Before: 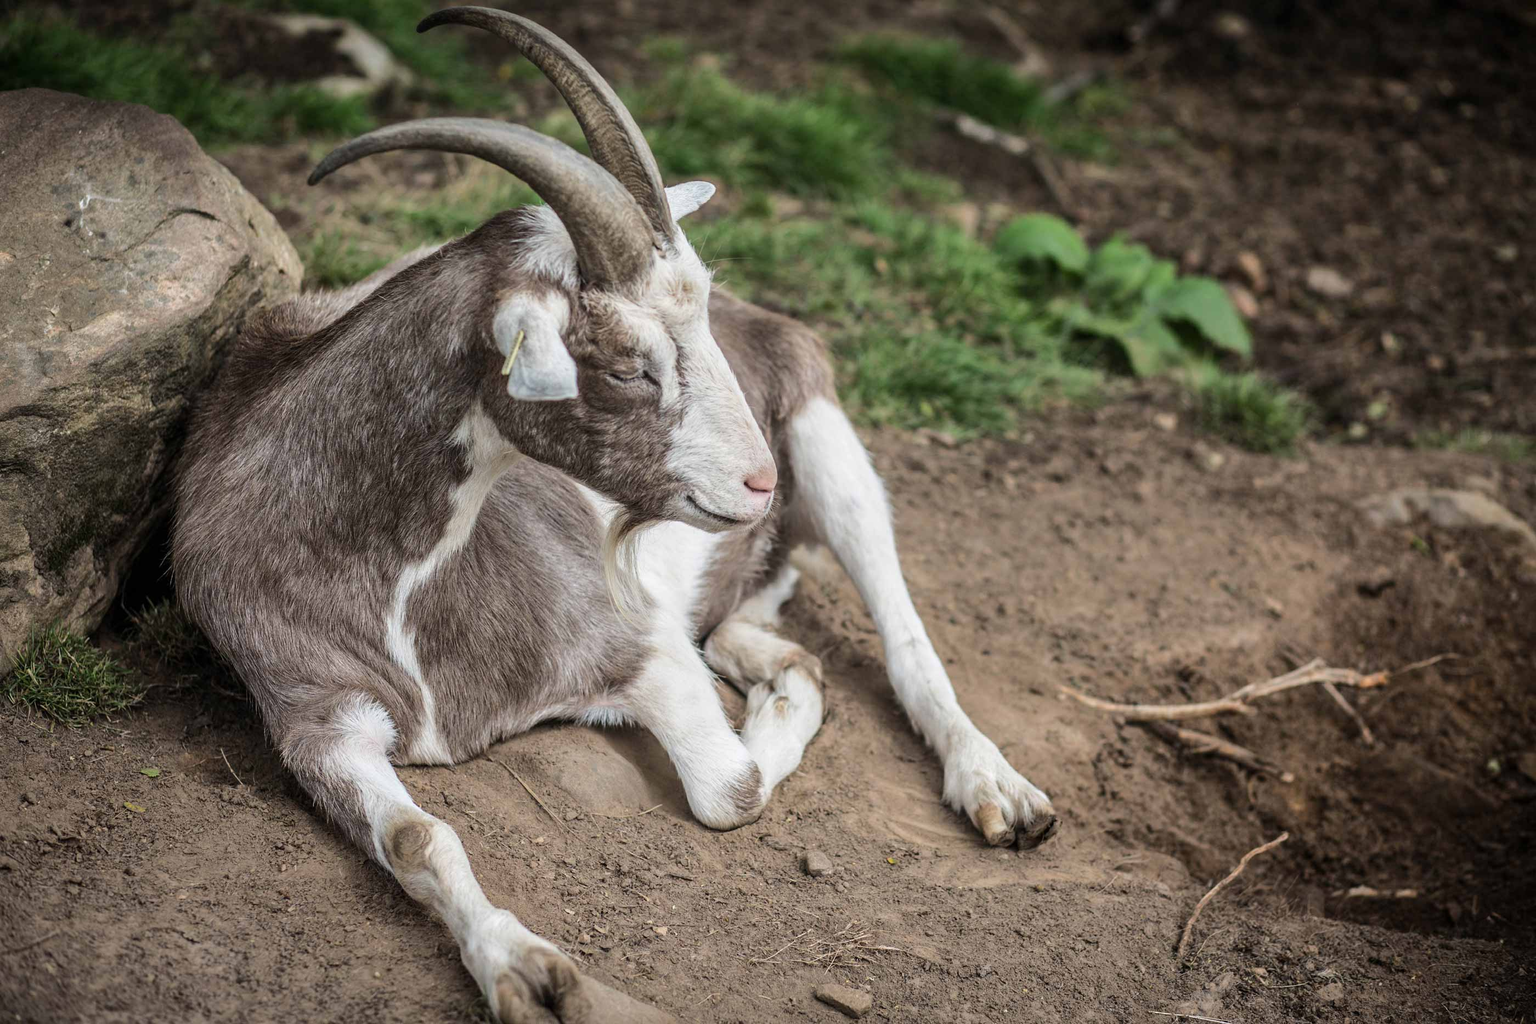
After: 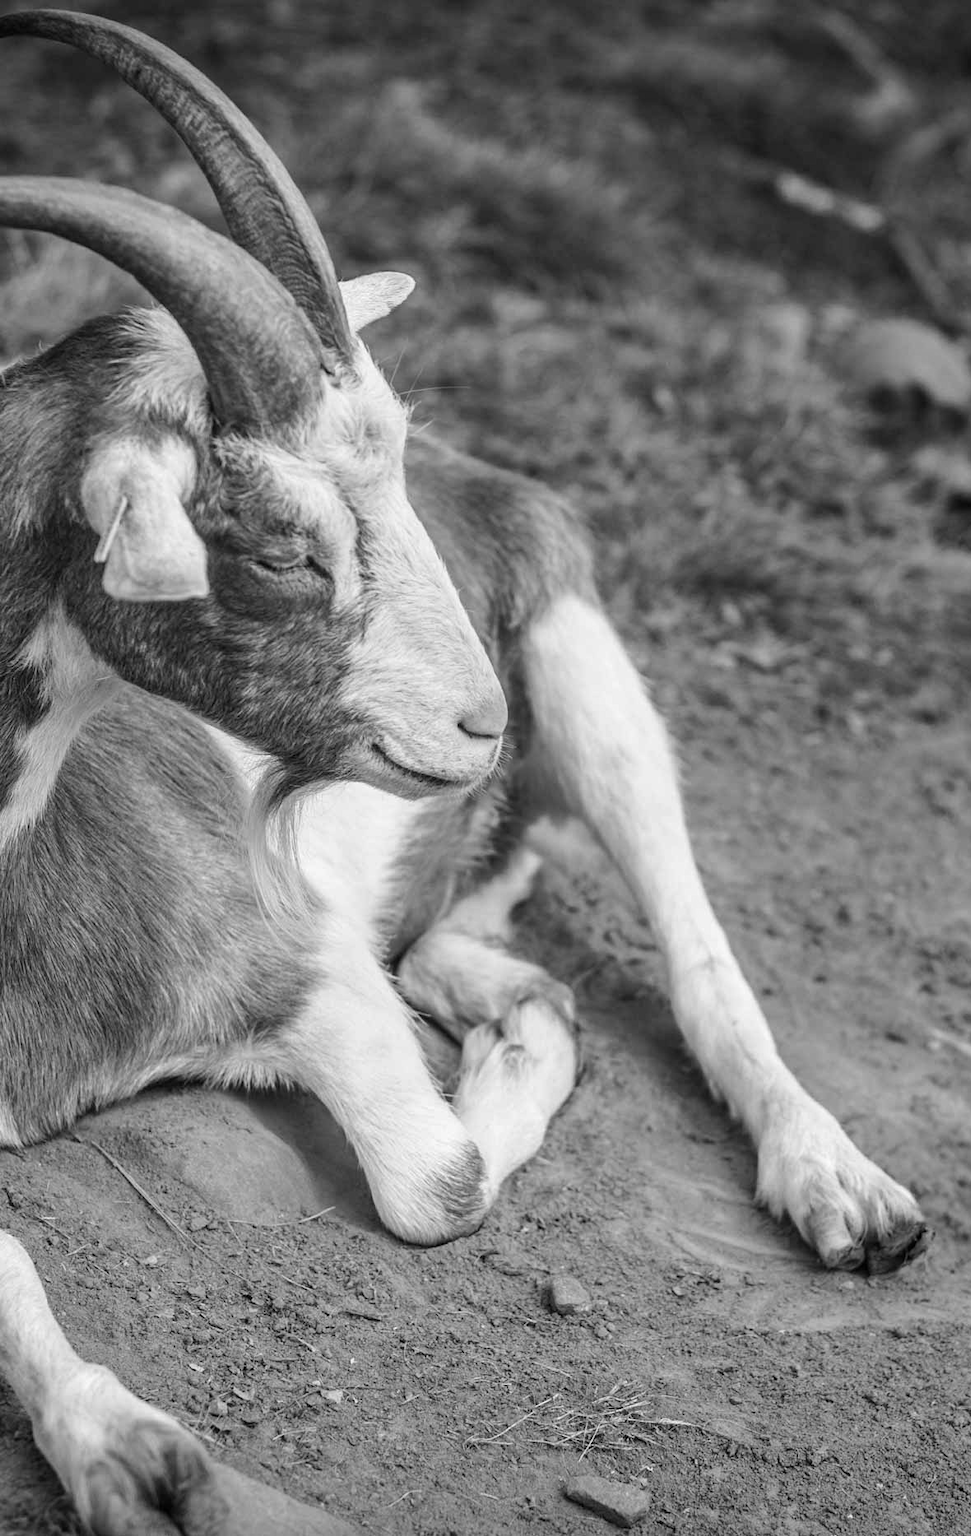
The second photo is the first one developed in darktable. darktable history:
color calibration: output R [1.063, -0.012, -0.003, 0], output B [-0.079, 0.047, 1, 0], illuminant custom, x 0.46, y 0.43, temperature 2642.66 K
contrast brightness saturation: saturation -1
crop: left 28.583%, right 29.231%
tone equalizer: on, module defaults
